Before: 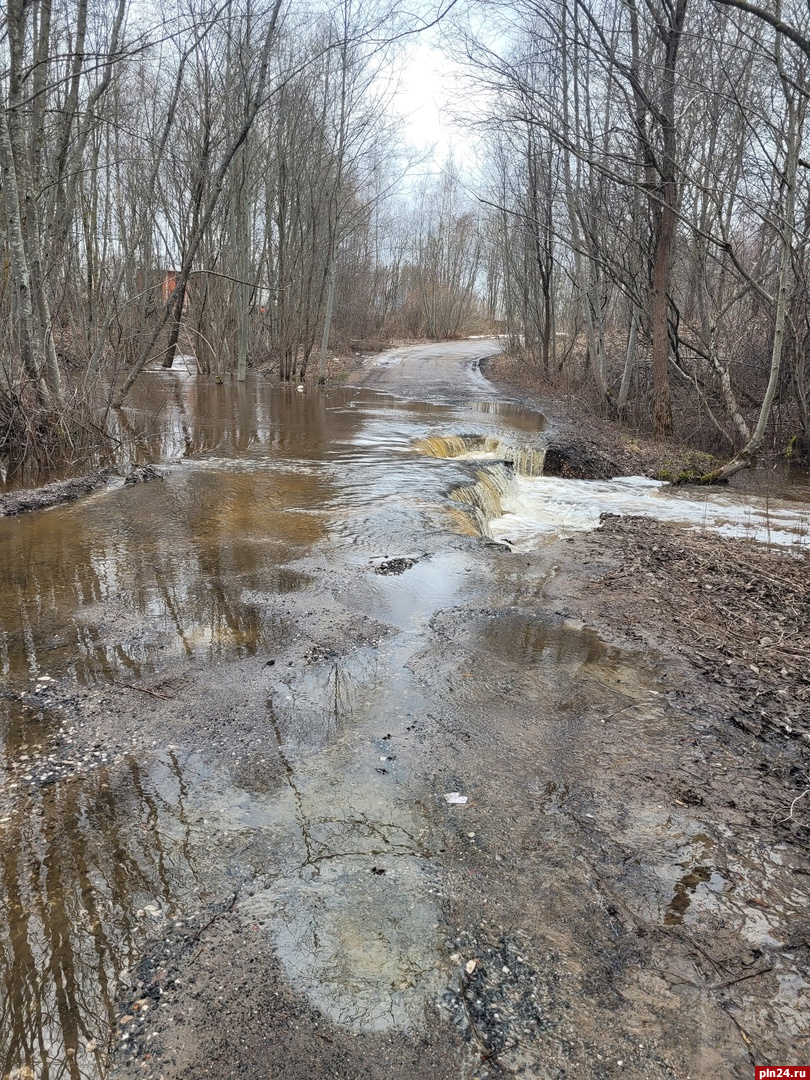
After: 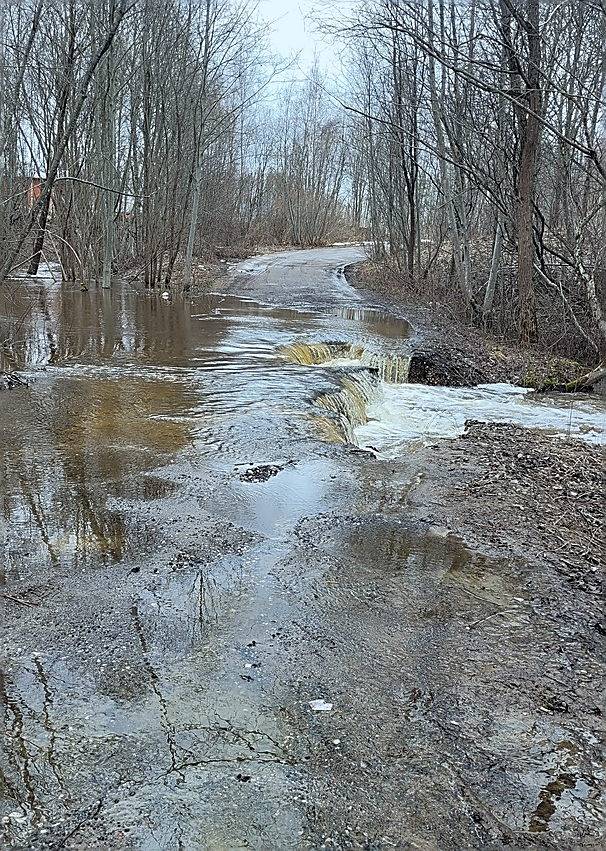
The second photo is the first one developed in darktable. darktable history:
white balance: red 0.925, blue 1.046
sharpen: radius 1.4, amount 1.25, threshold 0.7
exposure: black level correction 0.002, exposure -0.1 EV, compensate highlight preservation false
crop: left 16.768%, top 8.653%, right 8.362%, bottom 12.485%
